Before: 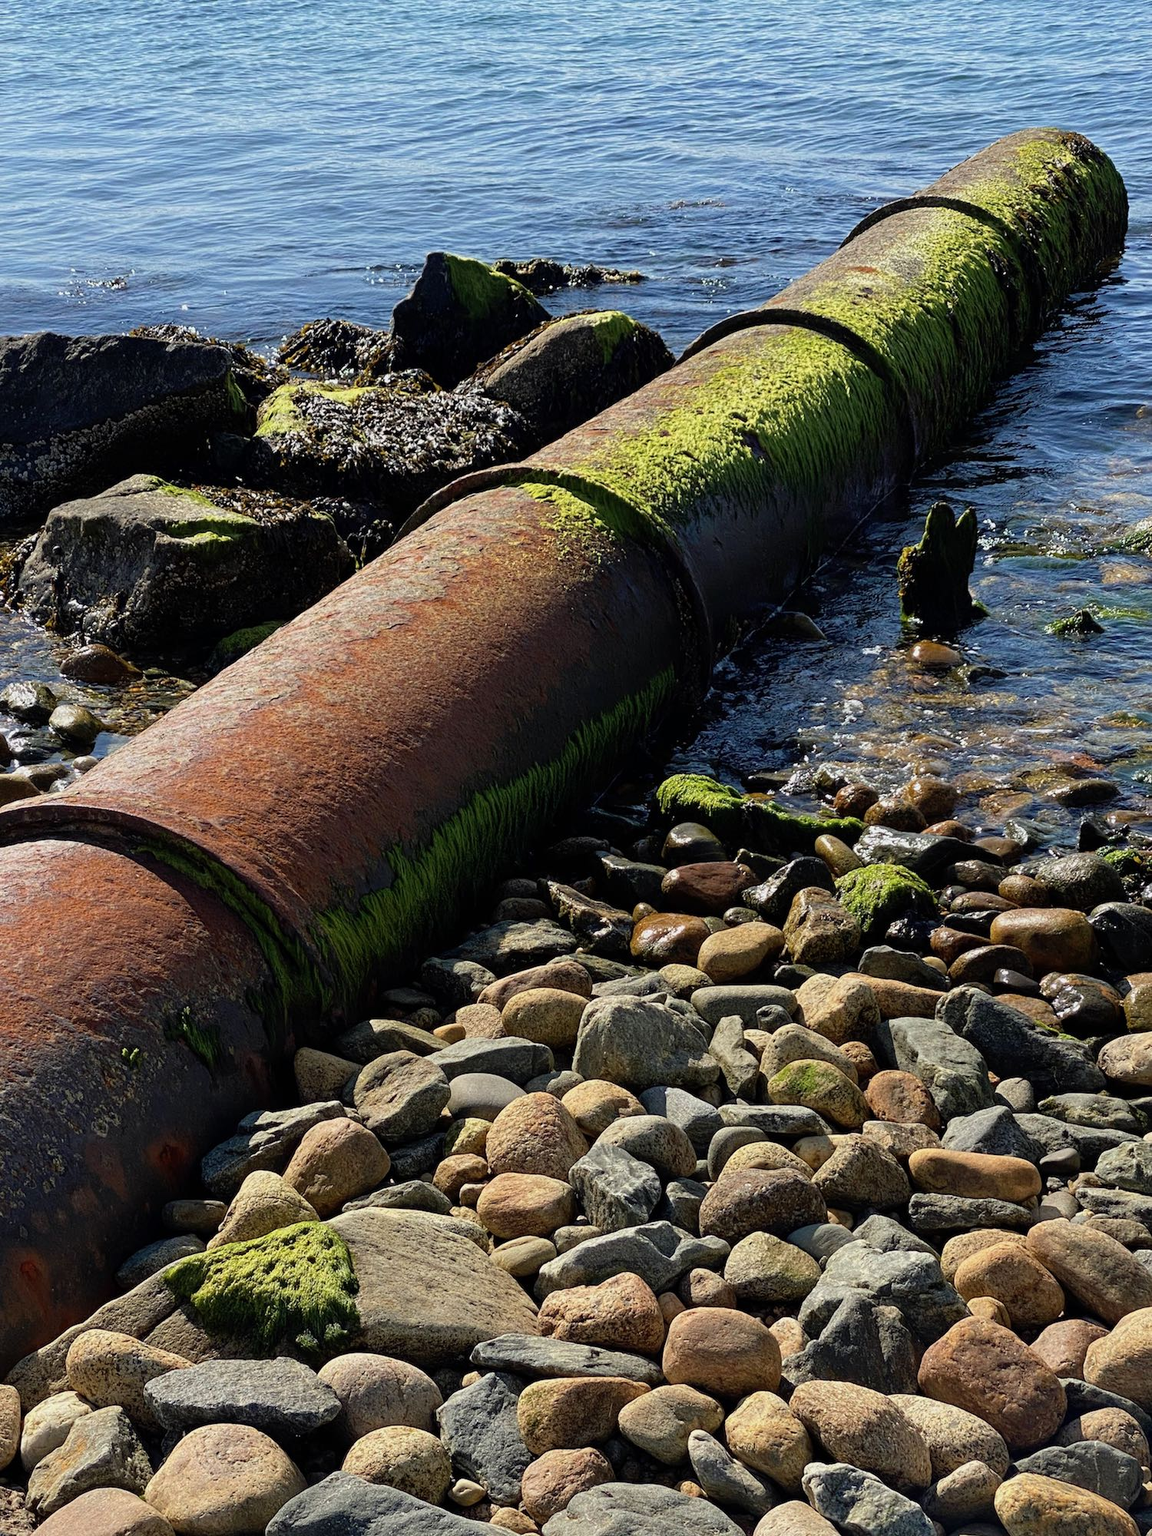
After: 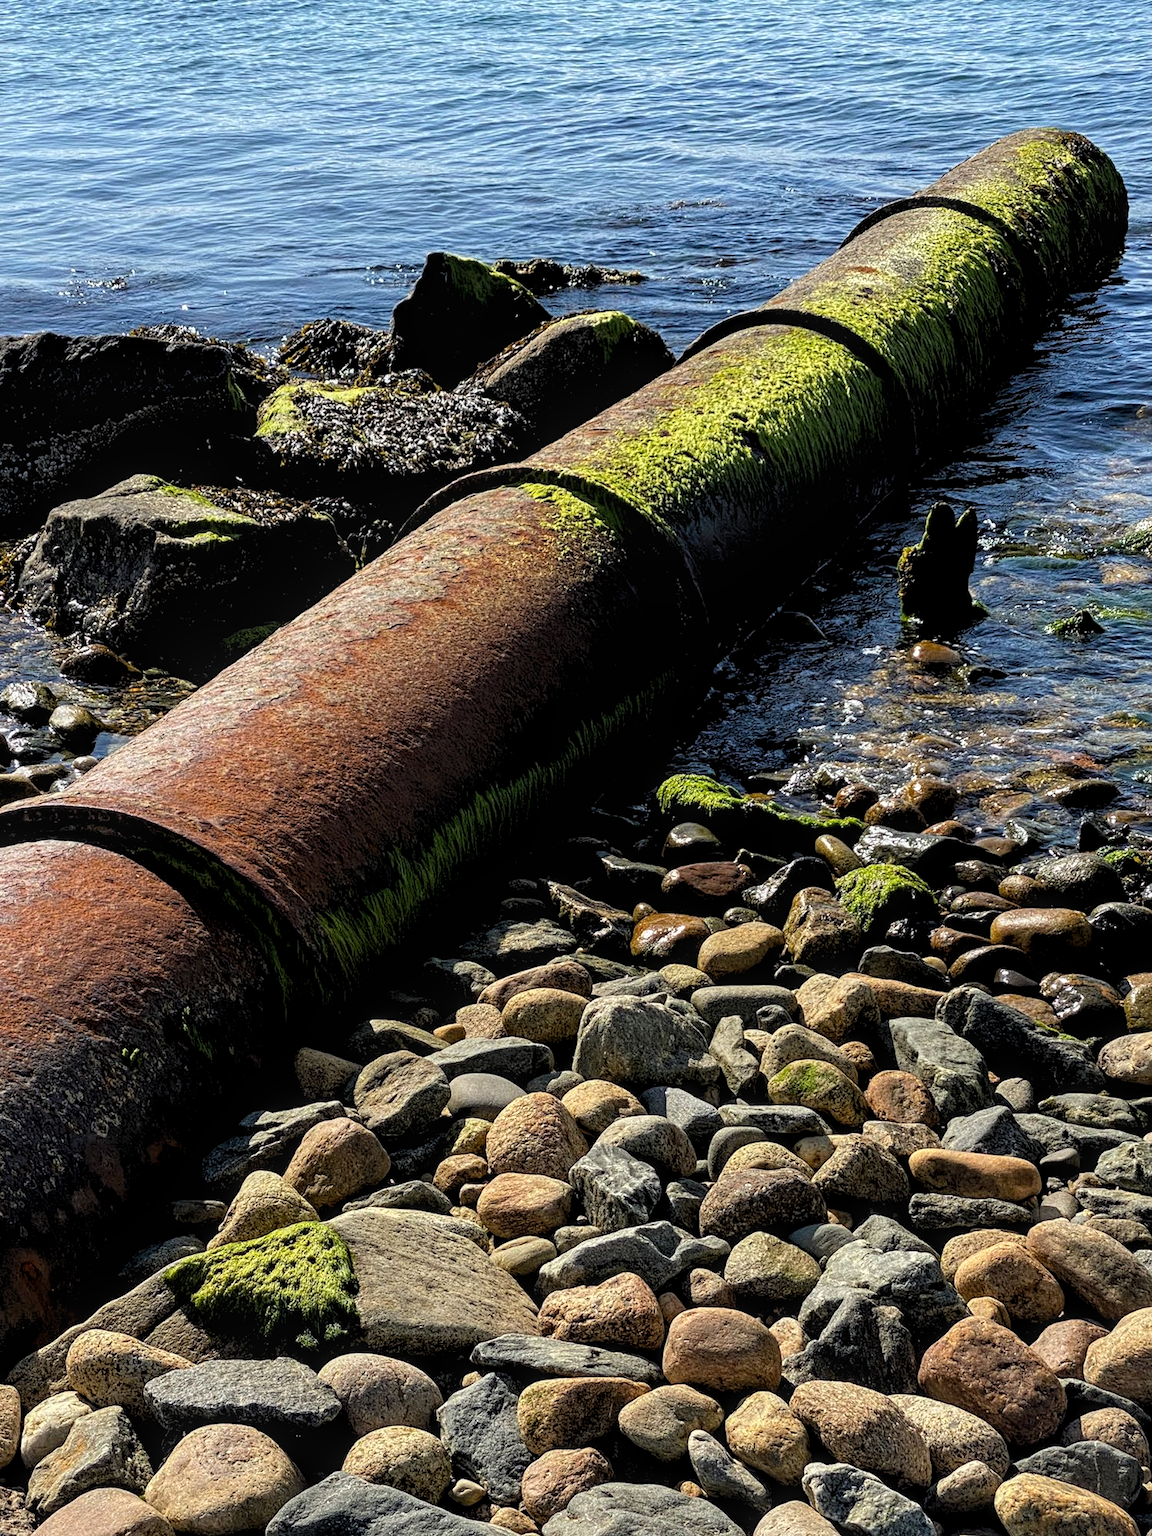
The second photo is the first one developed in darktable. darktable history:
levels: levels [0.062, 0.494, 0.925]
local contrast: on, module defaults
